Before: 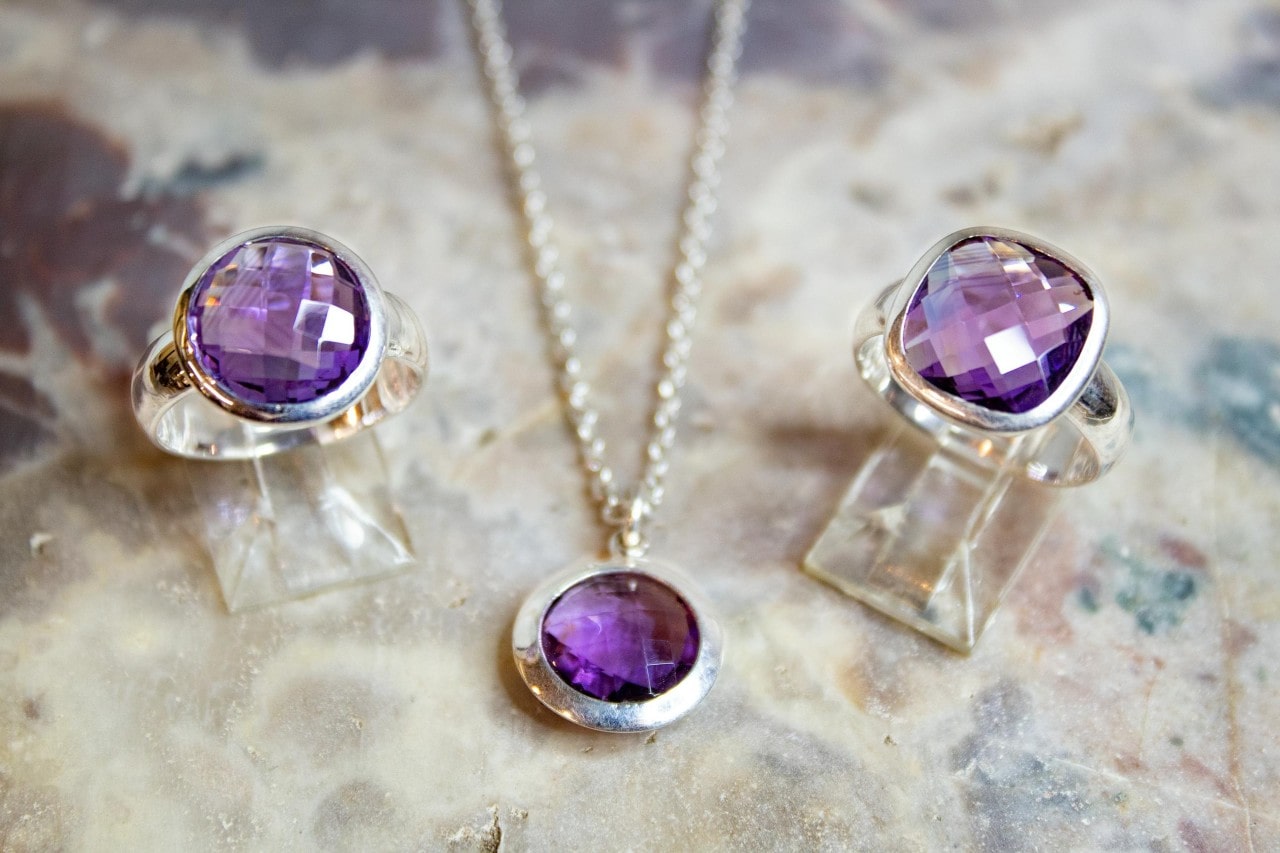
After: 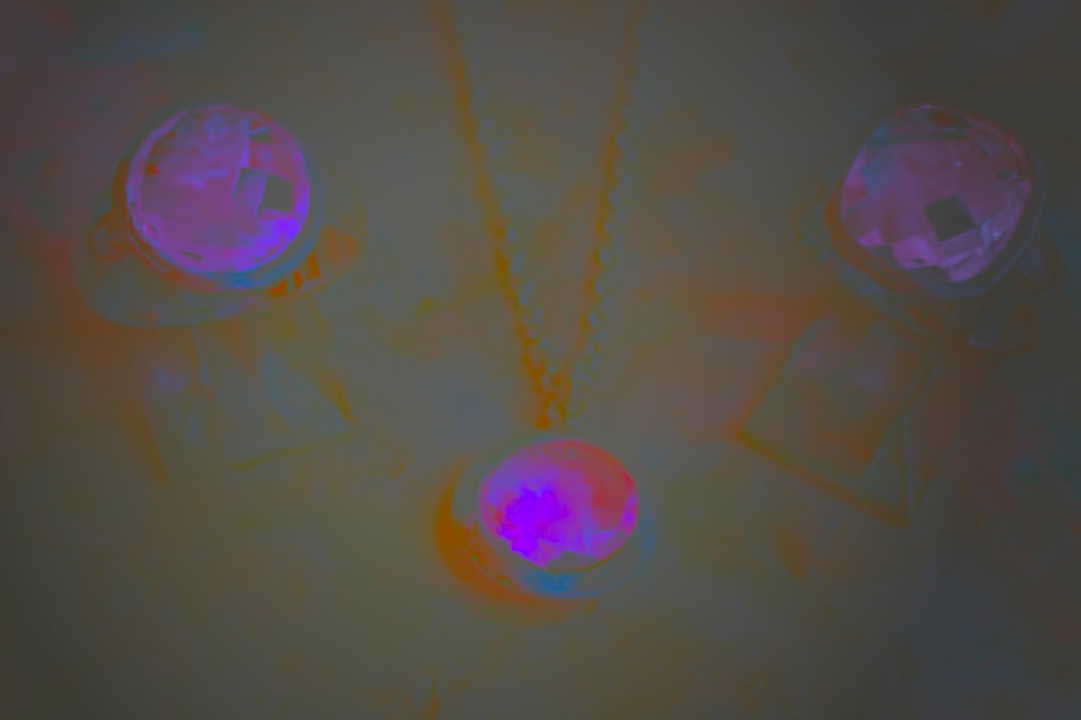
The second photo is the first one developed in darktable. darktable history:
crop and rotate: left 4.842%, top 15.51%, right 10.668%
contrast brightness saturation: contrast -0.99, brightness -0.17, saturation 0.75
vignetting: fall-off start 33.76%, fall-off radius 64.94%, brightness -0.575, center (-0.12, -0.002), width/height ratio 0.959
